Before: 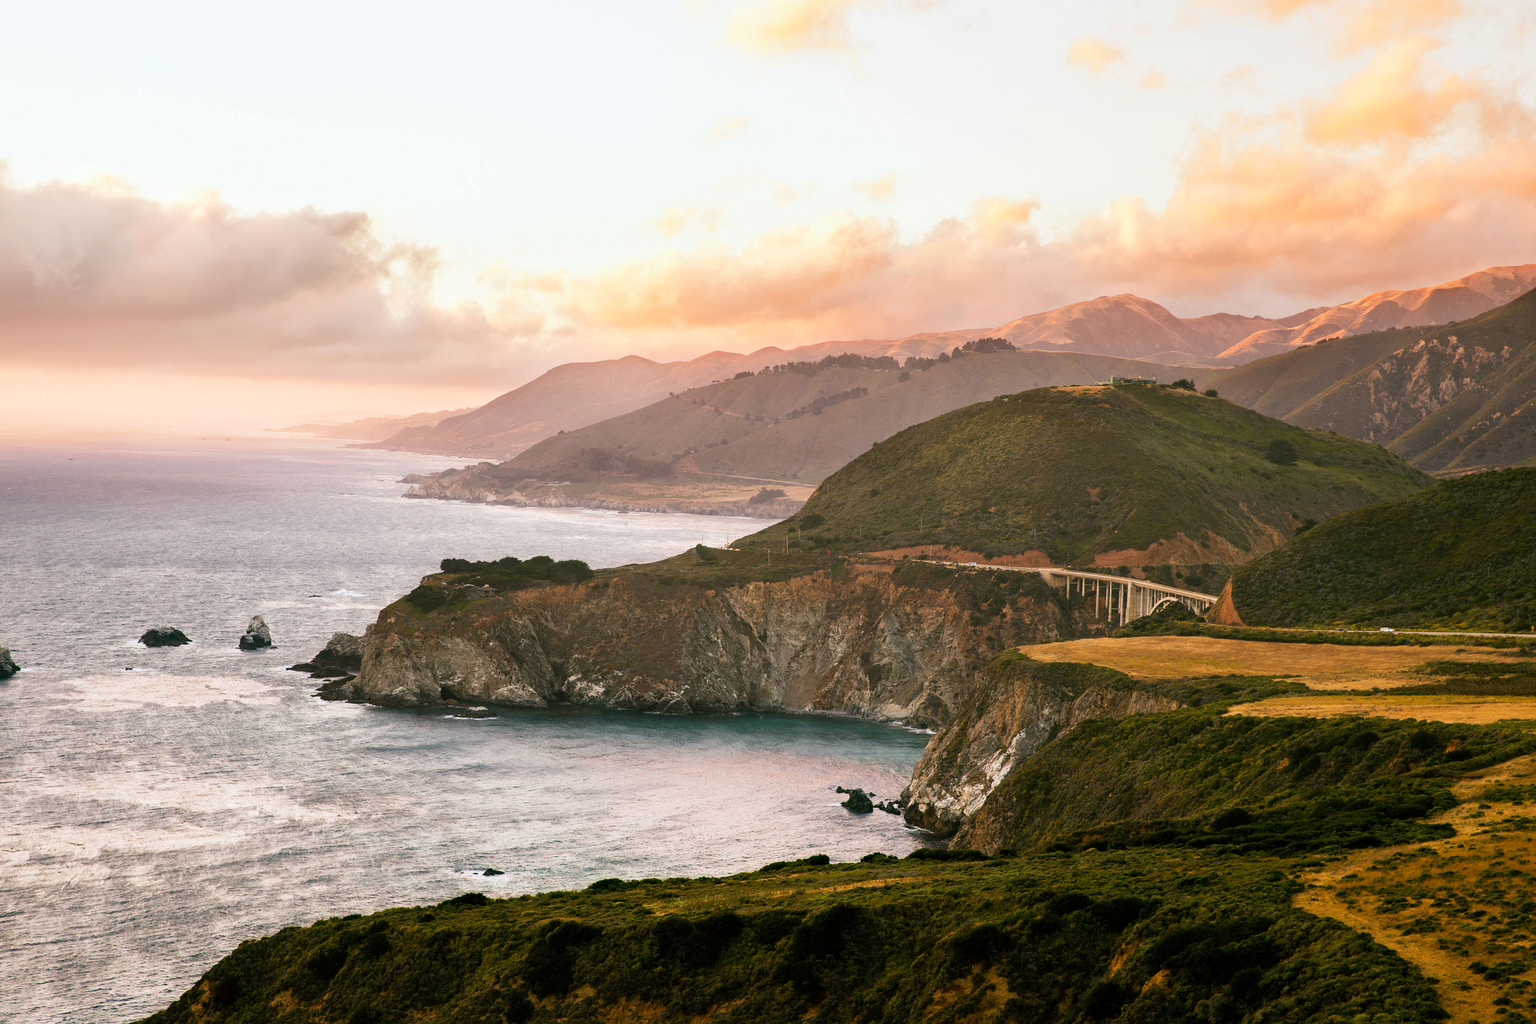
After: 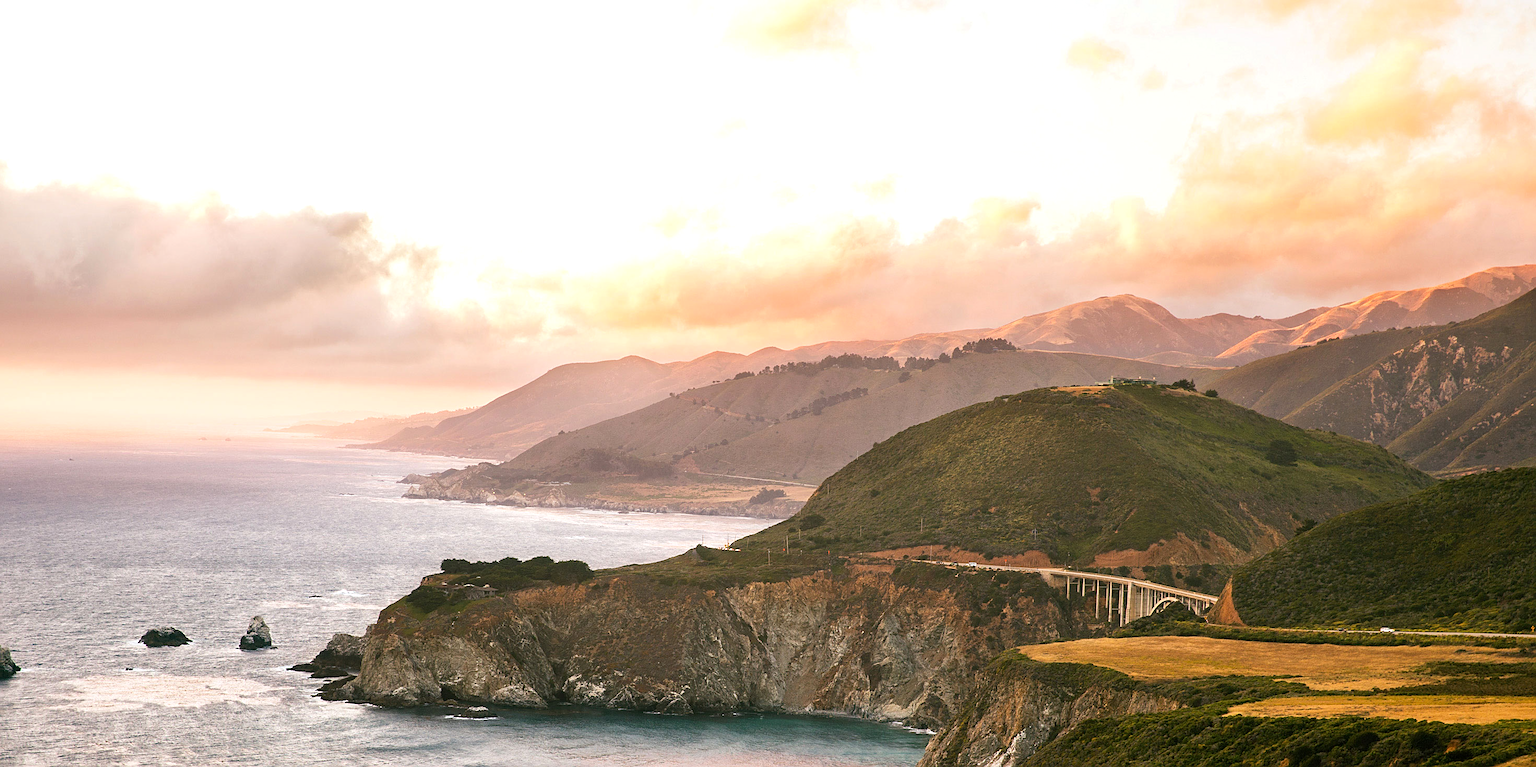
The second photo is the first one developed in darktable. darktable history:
exposure: exposure 0.207 EV, compensate highlight preservation false
sharpen: on, module defaults
crop: bottom 24.988%
